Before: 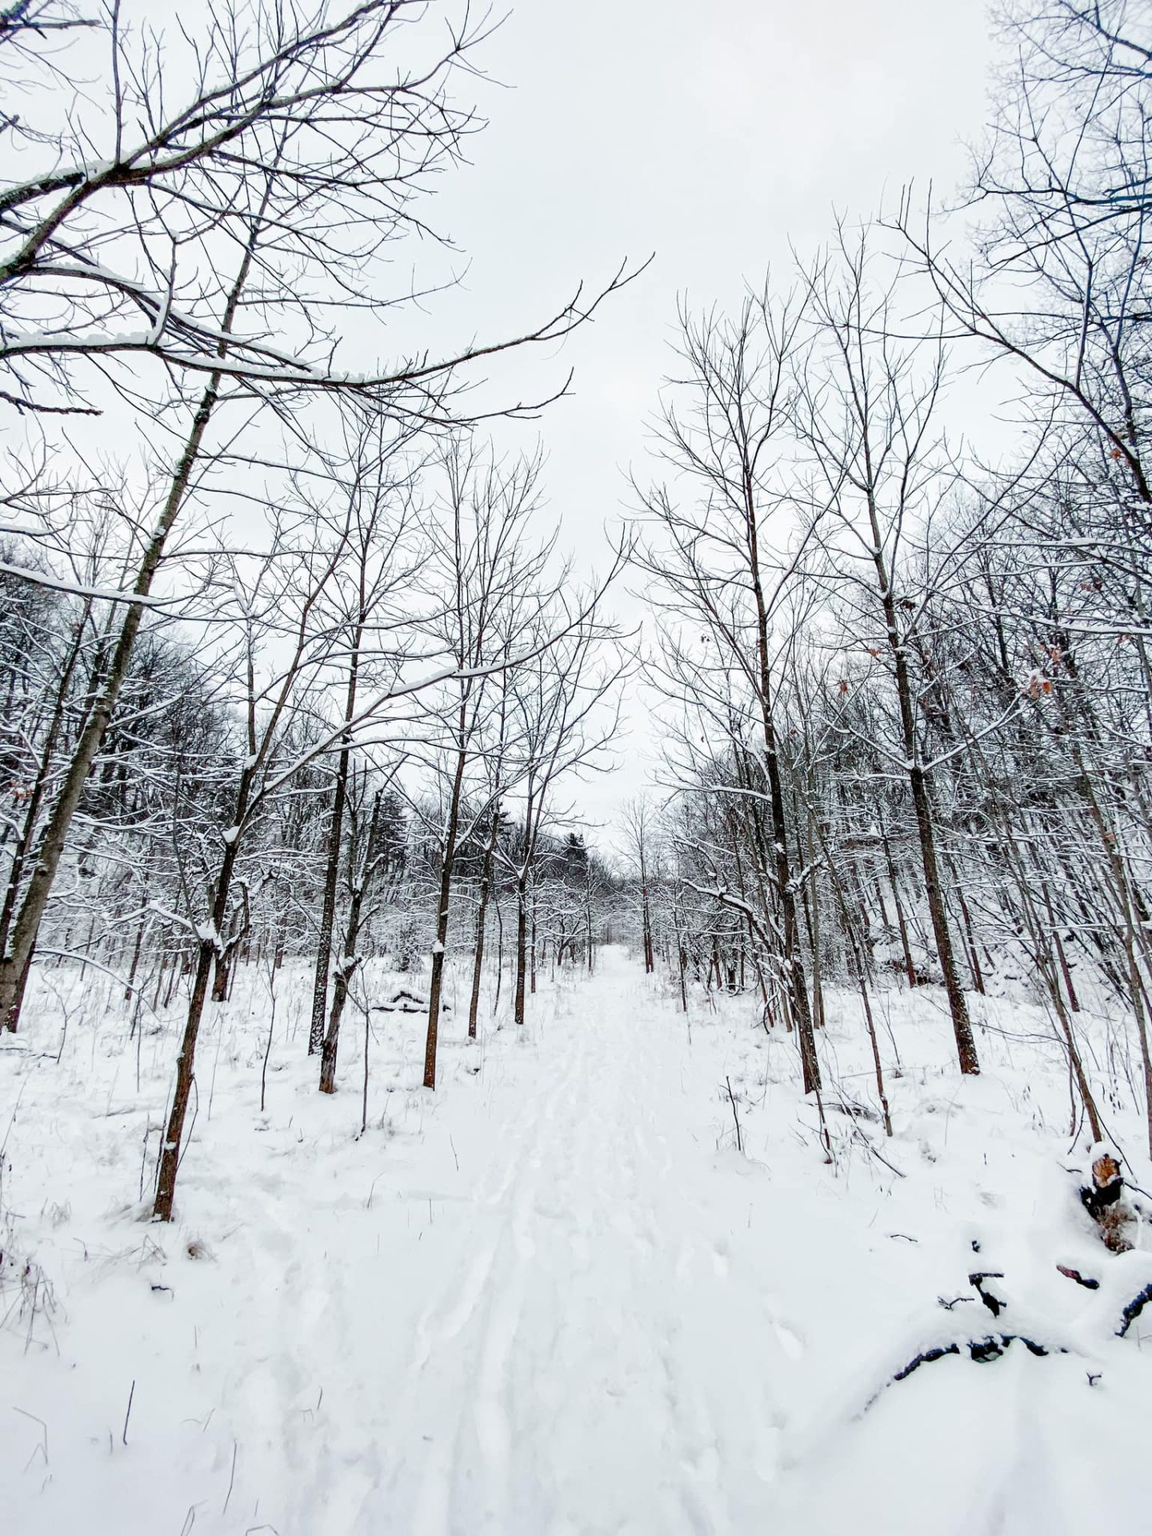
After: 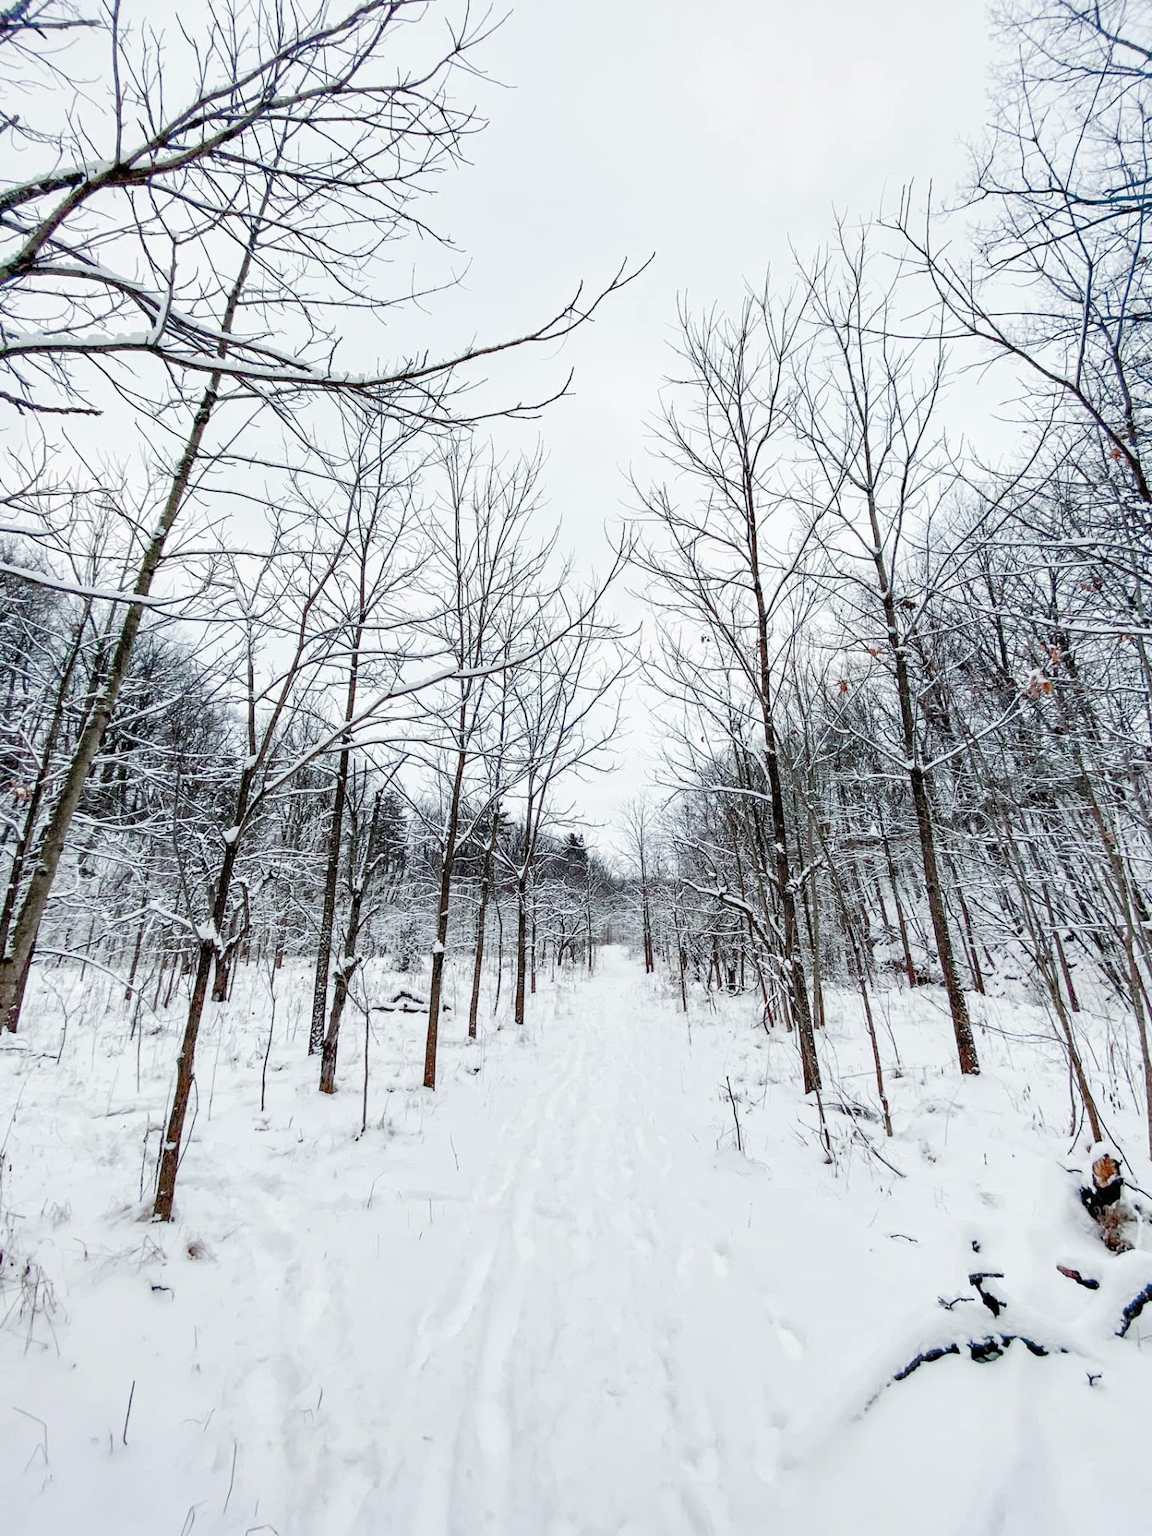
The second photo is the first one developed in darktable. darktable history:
shadows and highlights: shadows 43.05, highlights 8.27
